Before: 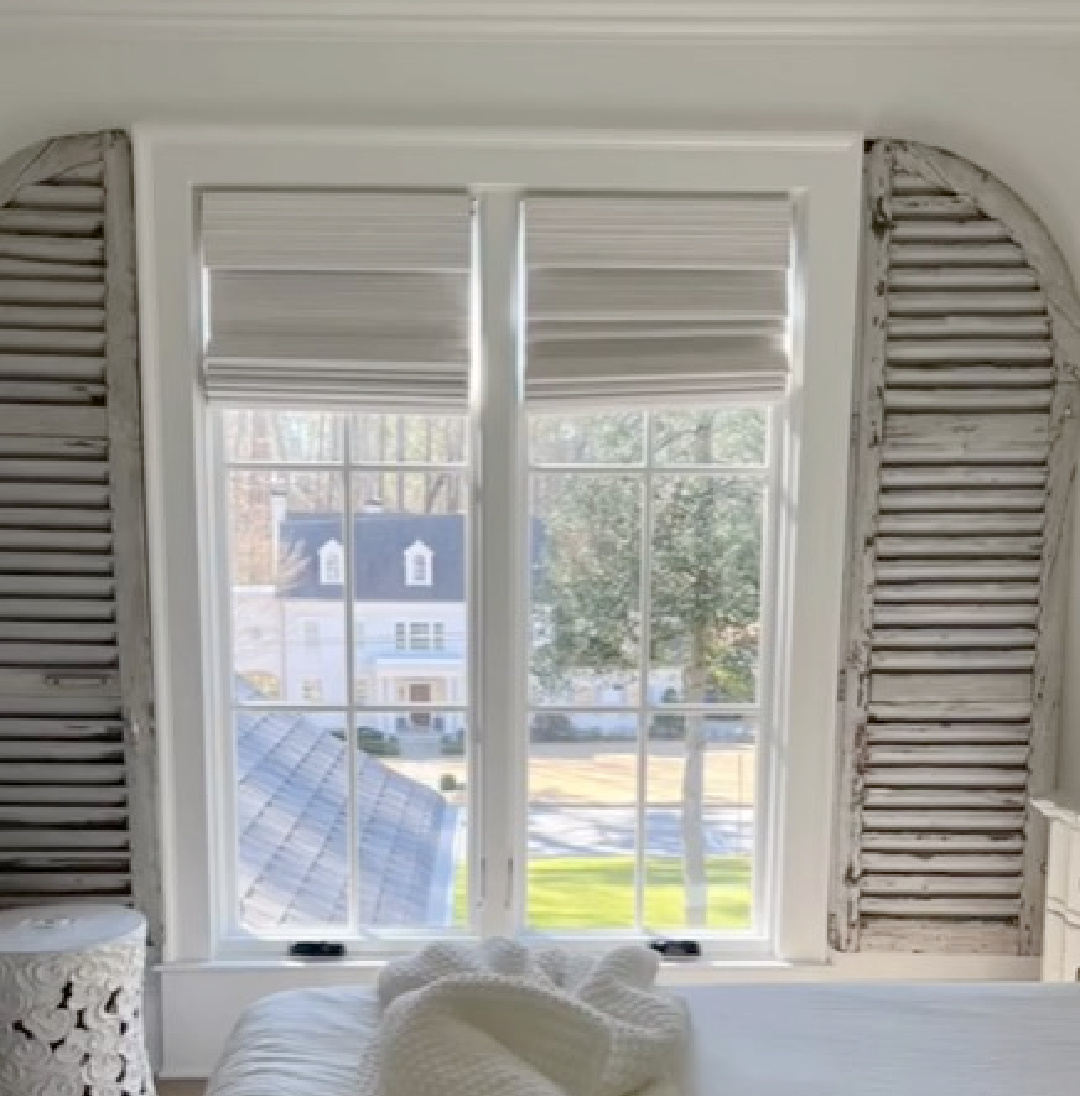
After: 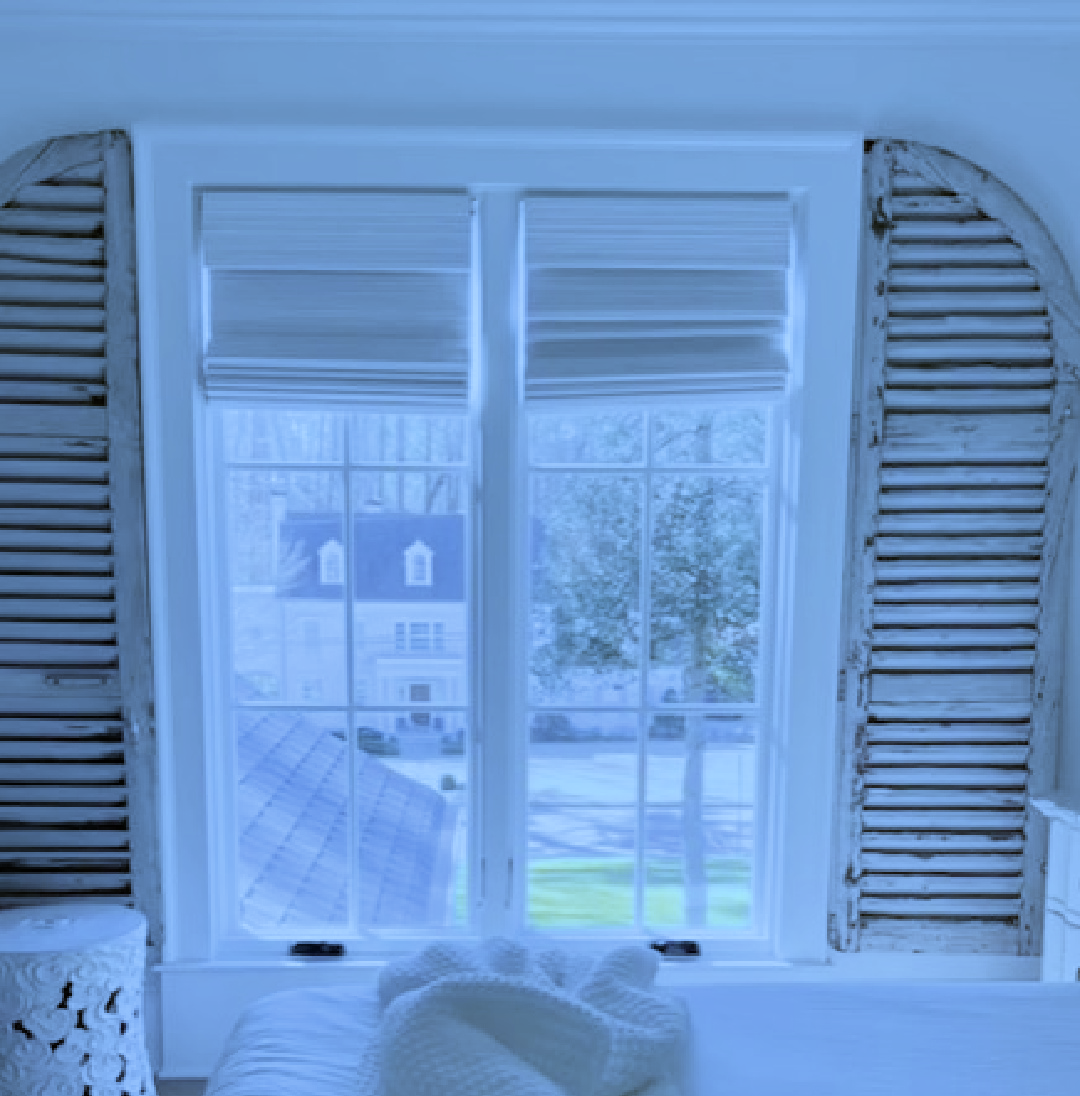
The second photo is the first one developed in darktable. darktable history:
white balance: red 0.766, blue 1.537
color correction: highlights a* -12.64, highlights b* -18.1, saturation 0.7
shadows and highlights: shadows 37.27, highlights -28.18, soften with gaussian
filmic rgb: black relative exposure -14.19 EV, white relative exposure 3.39 EV, hardness 7.89, preserve chrominance max RGB
